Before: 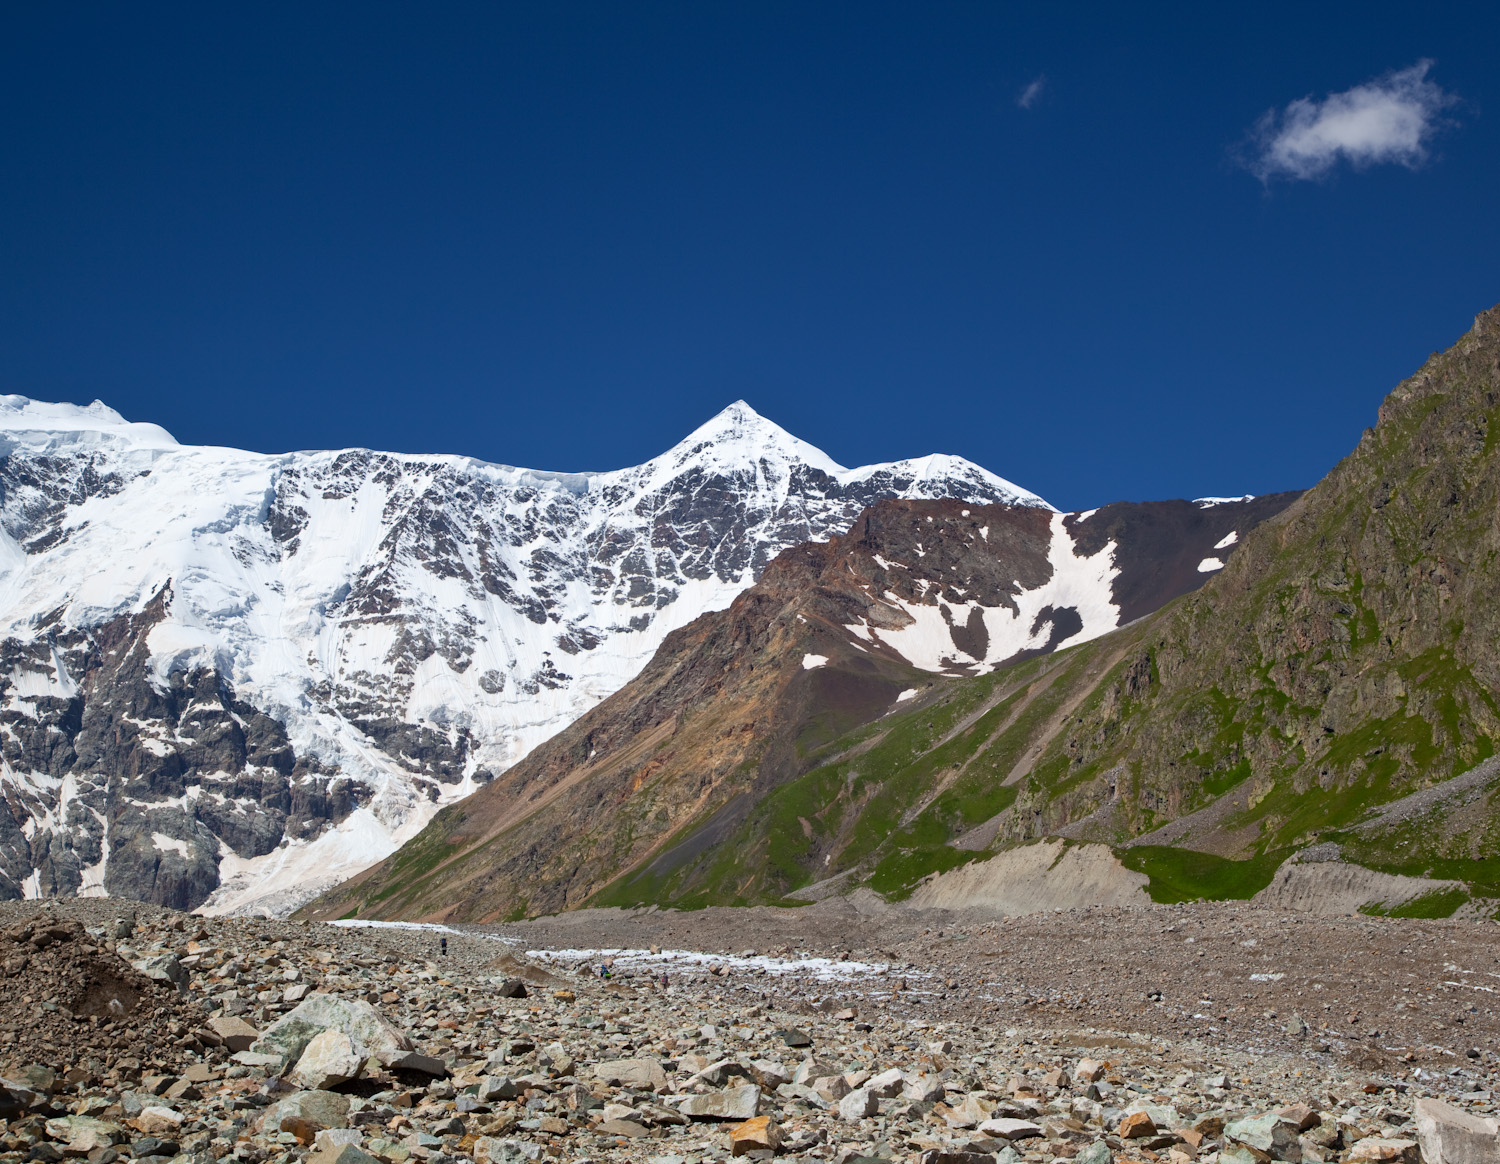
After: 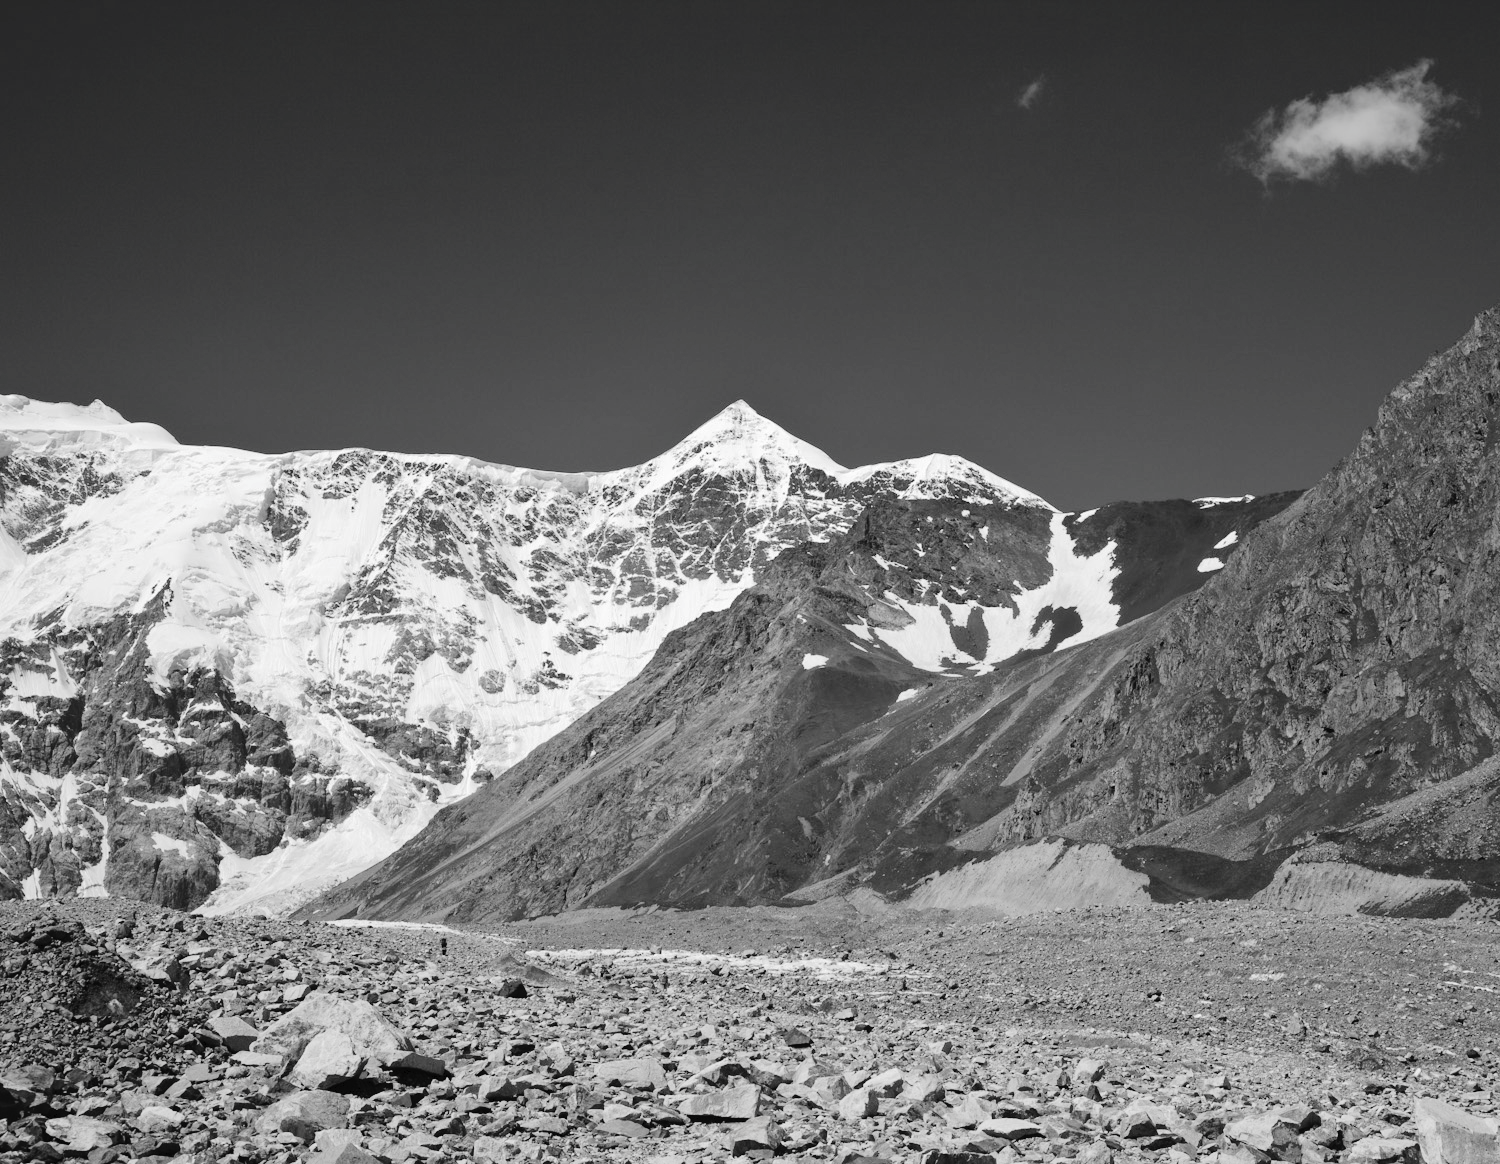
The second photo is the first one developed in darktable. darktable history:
contrast brightness saturation: saturation -0.99
tone curve: curves: ch0 [(0, 0) (0.003, 0.026) (0.011, 0.03) (0.025, 0.038) (0.044, 0.046) (0.069, 0.055) (0.1, 0.075) (0.136, 0.114) (0.177, 0.158) (0.224, 0.215) (0.277, 0.296) (0.335, 0.386) (0.399, 0.479) (0.468, 0.568) (0.543, 0.637) (0.623, 0.707) (0.709, 0.773) (0.801, 0.834) (0.898, 0.896) (1, 1)]
